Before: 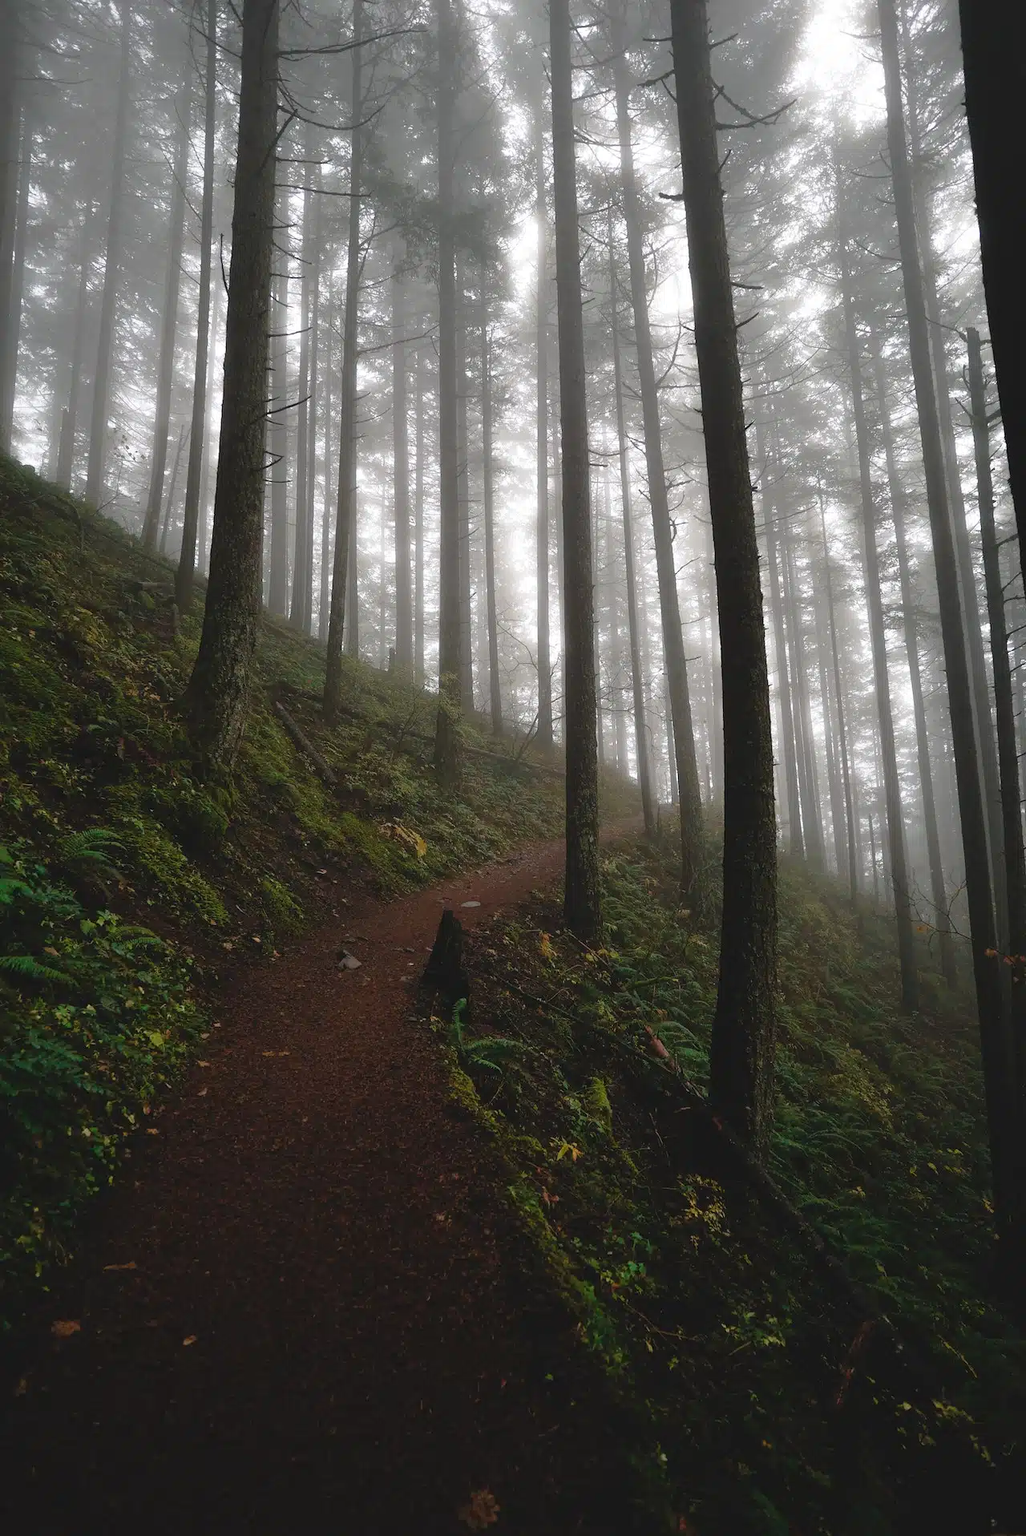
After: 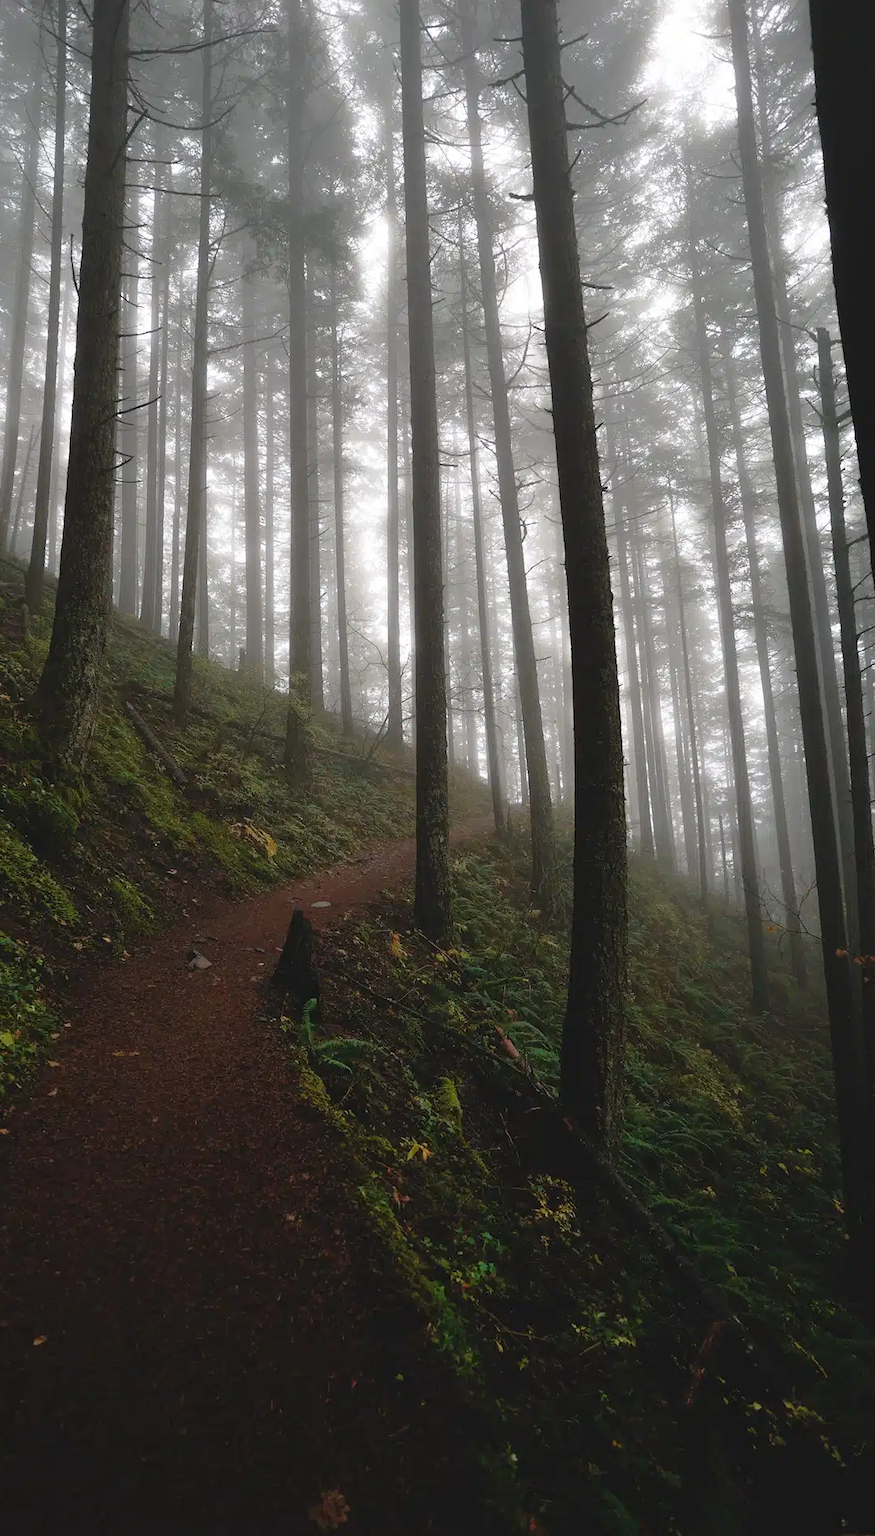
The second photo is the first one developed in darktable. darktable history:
crop and rotate: left 14.656%
